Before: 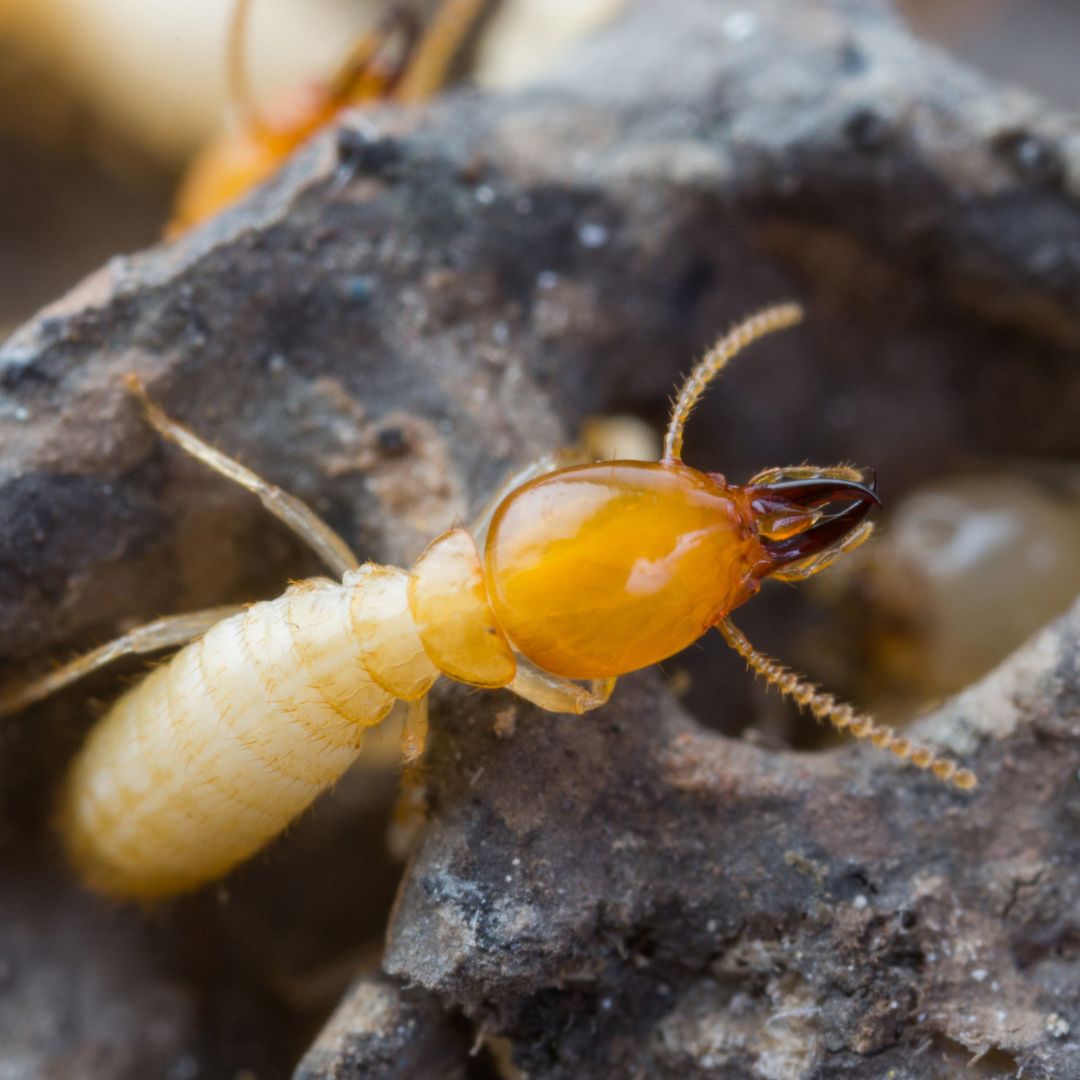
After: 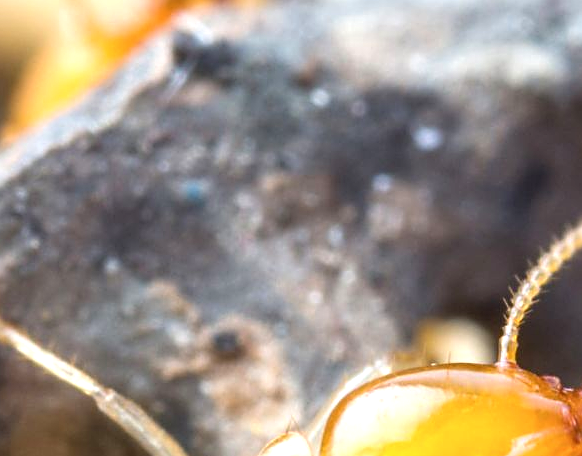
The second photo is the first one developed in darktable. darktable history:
crop: left 15.306%, top 9.065%, right 30.789%, bottom 48.638%
sharpen: on, module defaults
contrast brightness saturation: contrast 0.01, saturation -0.05
exposure: black level correction 0, exposure 0.95 EV, compensate exposure bias true, compensate highlight preservation false
